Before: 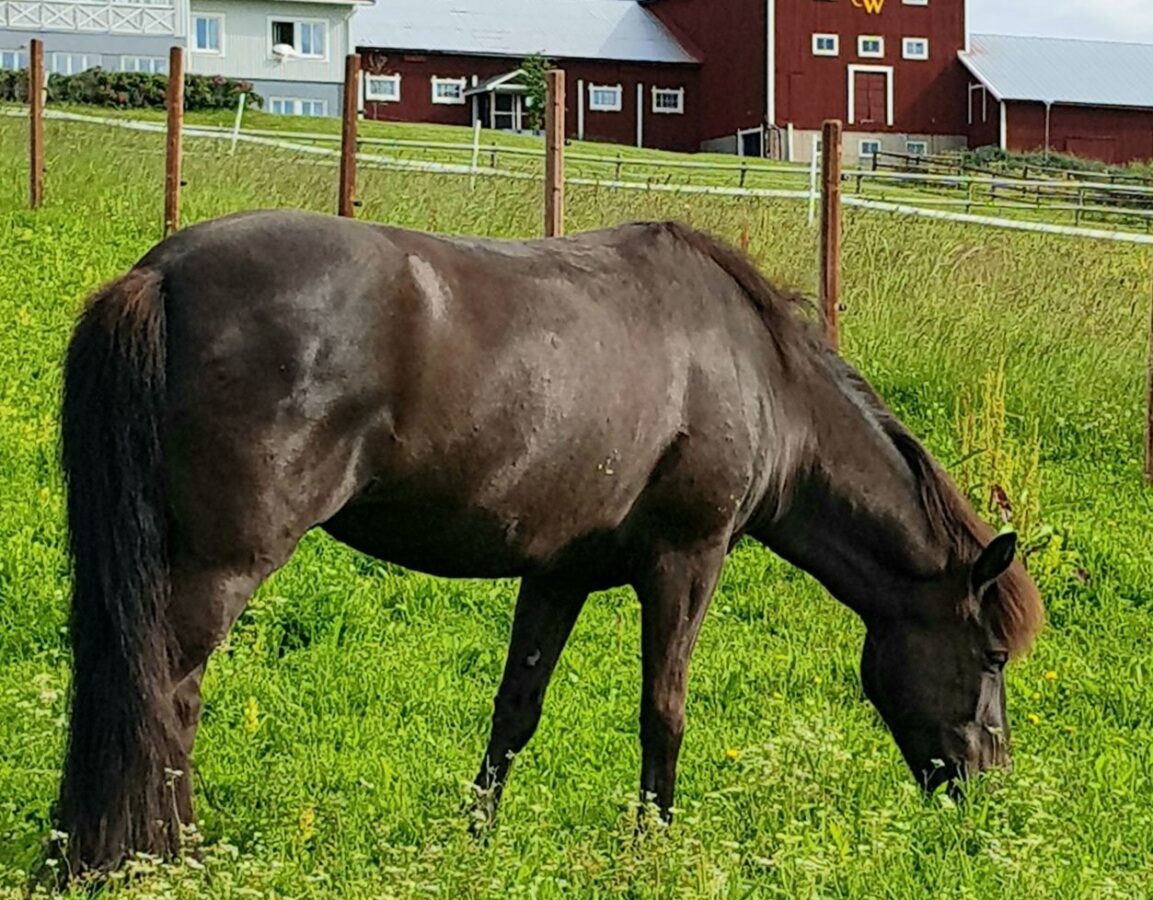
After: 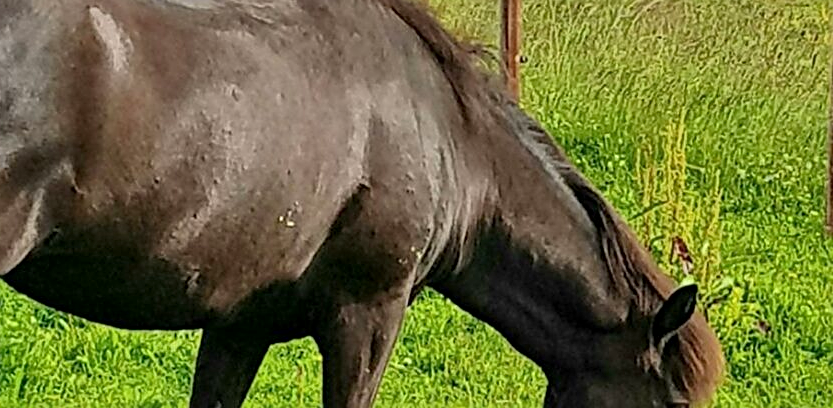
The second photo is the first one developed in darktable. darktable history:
crop and rotate: left 27.733%, top 27.62%, bottom 27.009%
tone equalizer: -8 EV -0.001 EV, -7 EV 0.004 EV, -6 EV -0.023 EV, -5 EV 0.012 EV, -4 EV -0.011 EV, -3 EV 0.008 EV, -2 EV -0.044 EV, -1 EV -0.317 EV, +0 EV -0.567 EV
shadows and highlights: highlights color adjustment 78.32%, low approximation 0.01, soften with gaussian
sharpen: on, module defaults
exposure: black level correction 0.001, exposure 0.499 EV, compensate highlight preservation false
